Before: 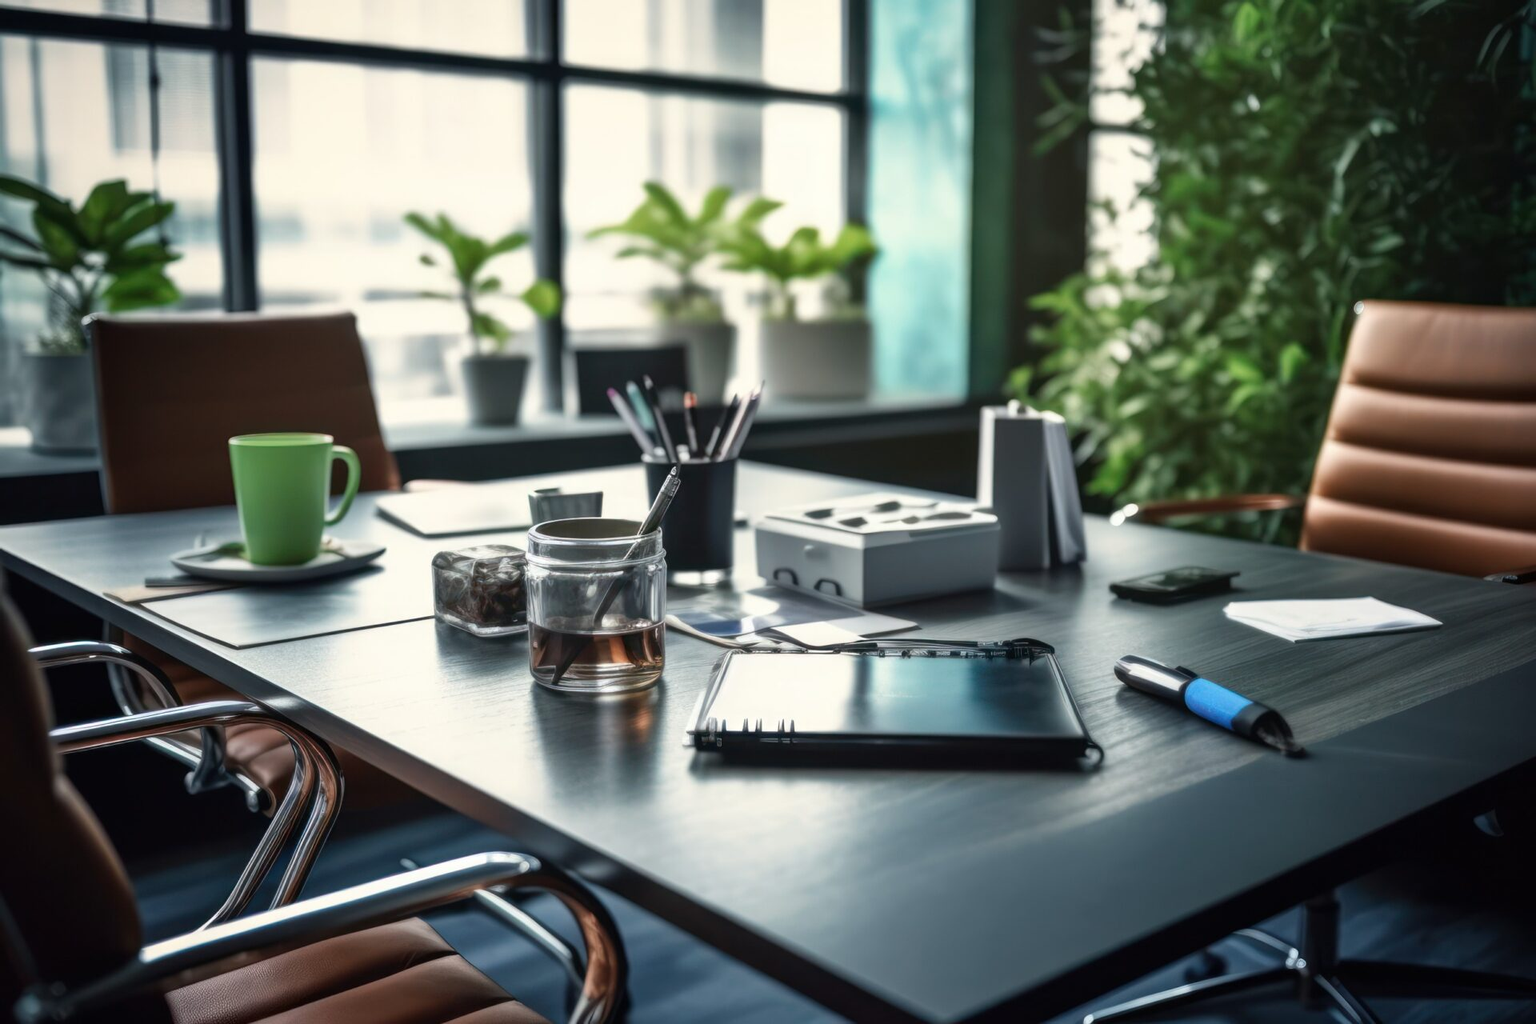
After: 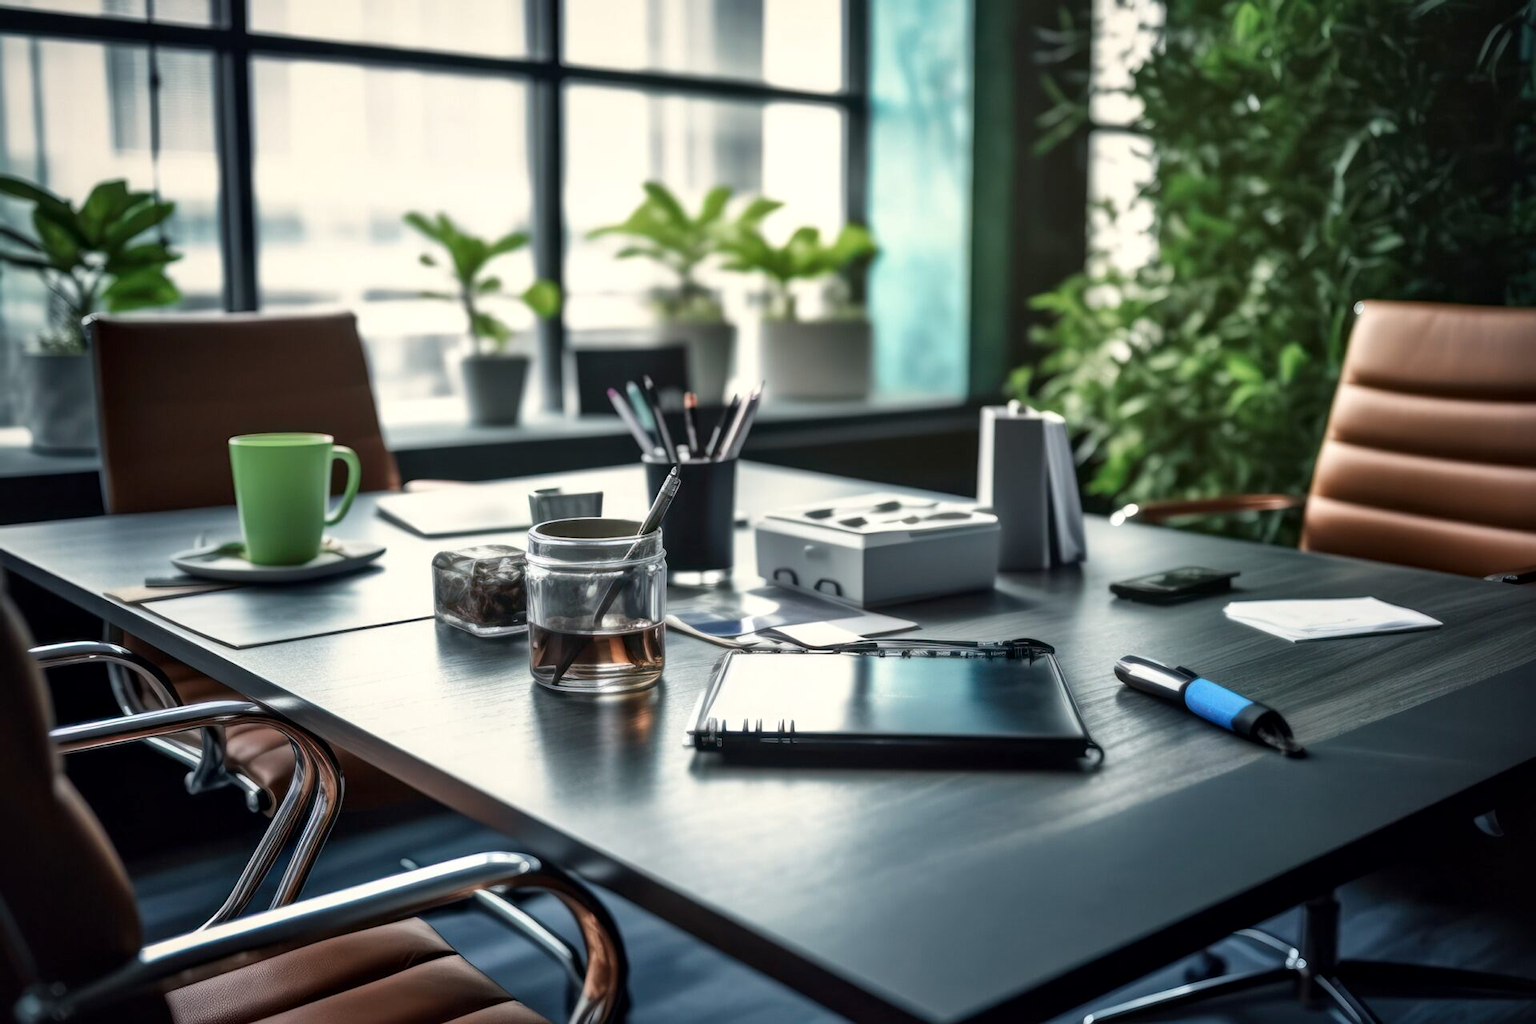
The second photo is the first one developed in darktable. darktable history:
exposure: compensate highlight preservation false
local contrast: mode bilateral grid, contrast 21, coarseness 50, detail 132%, midtone range 0.2
